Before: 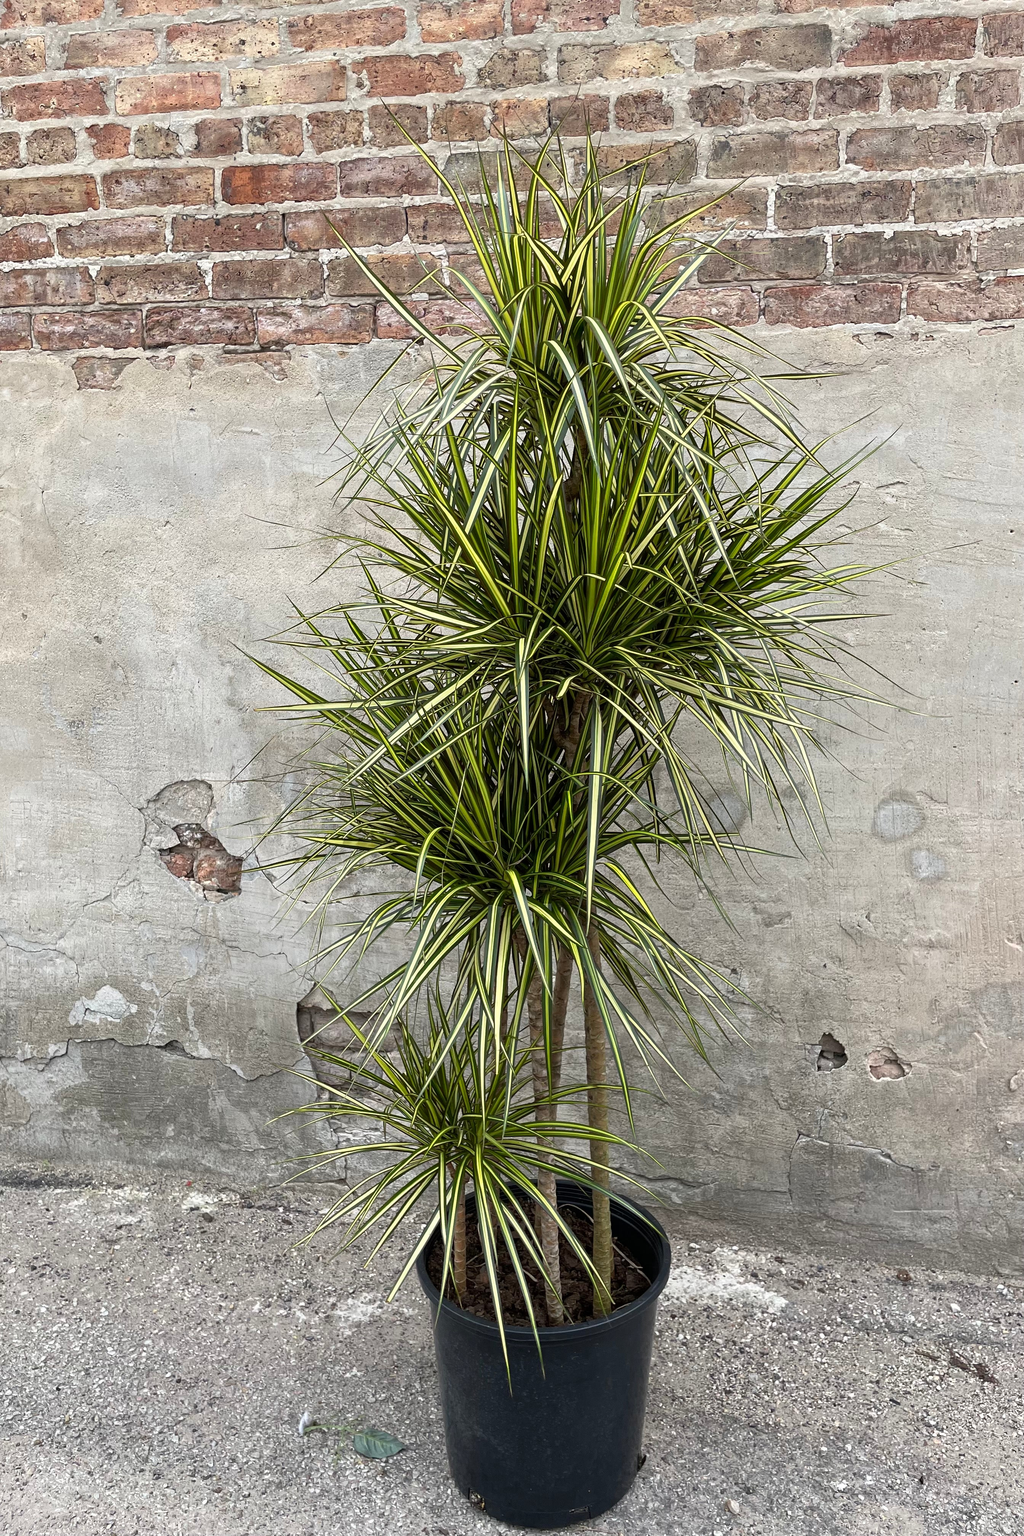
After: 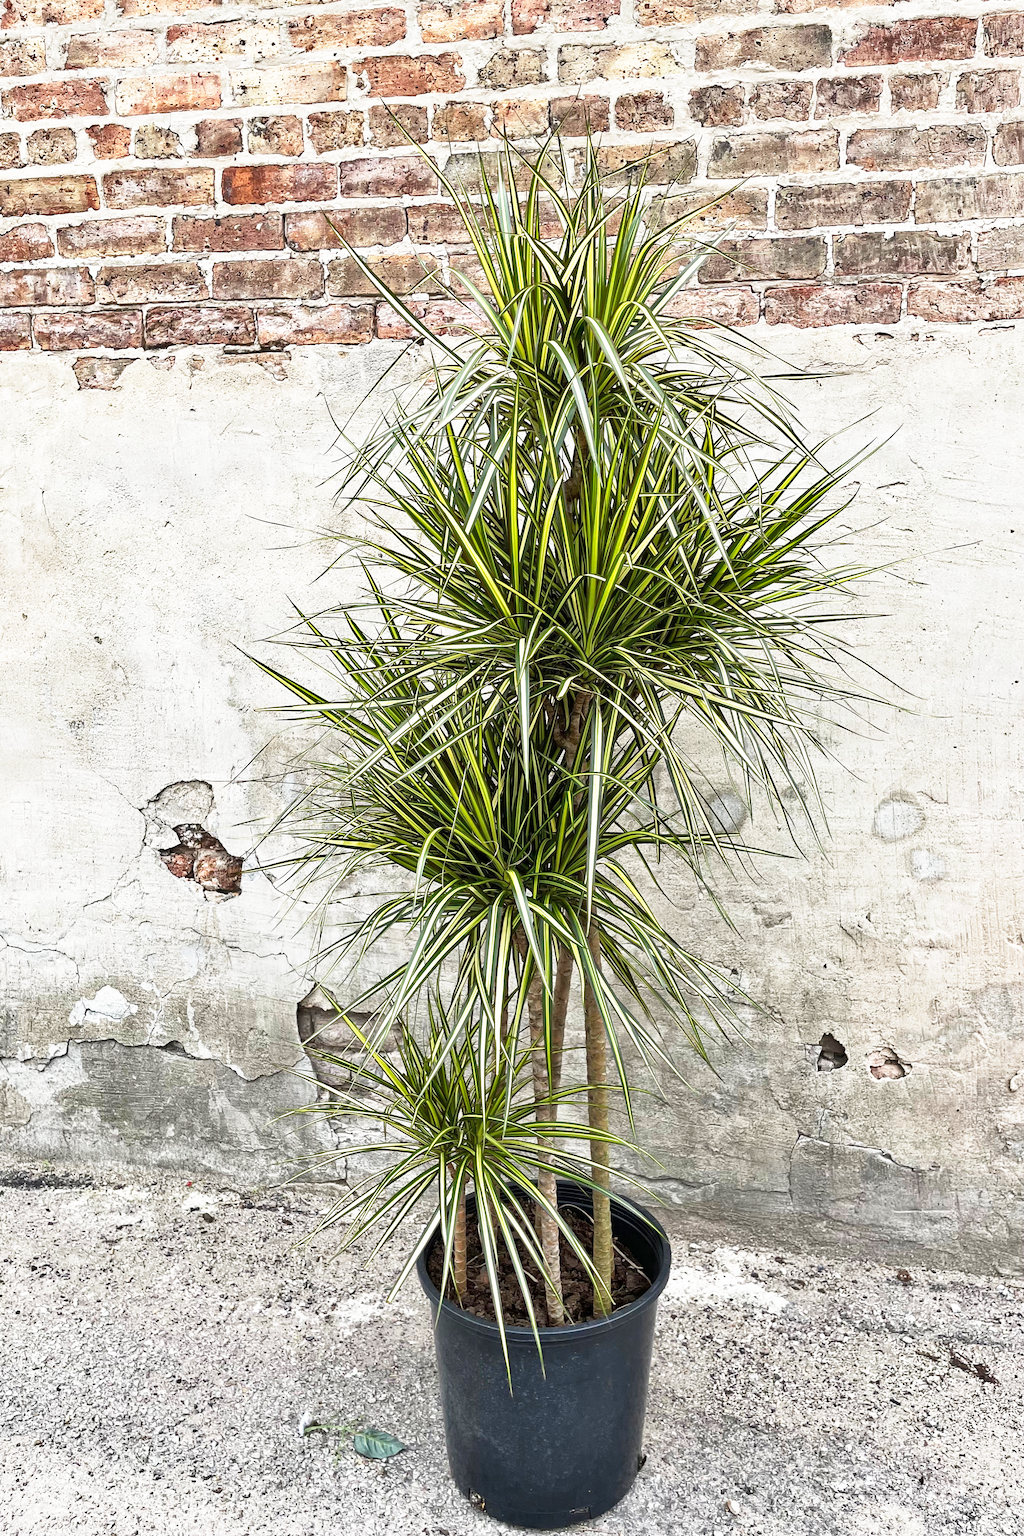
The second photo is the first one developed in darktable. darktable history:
base curve: curves: ch0 [(0, 0) (0.495, 0.917) (1, 1)], preserve colors none
shadows and highlights: shadows 60.95, soften with gaussian
